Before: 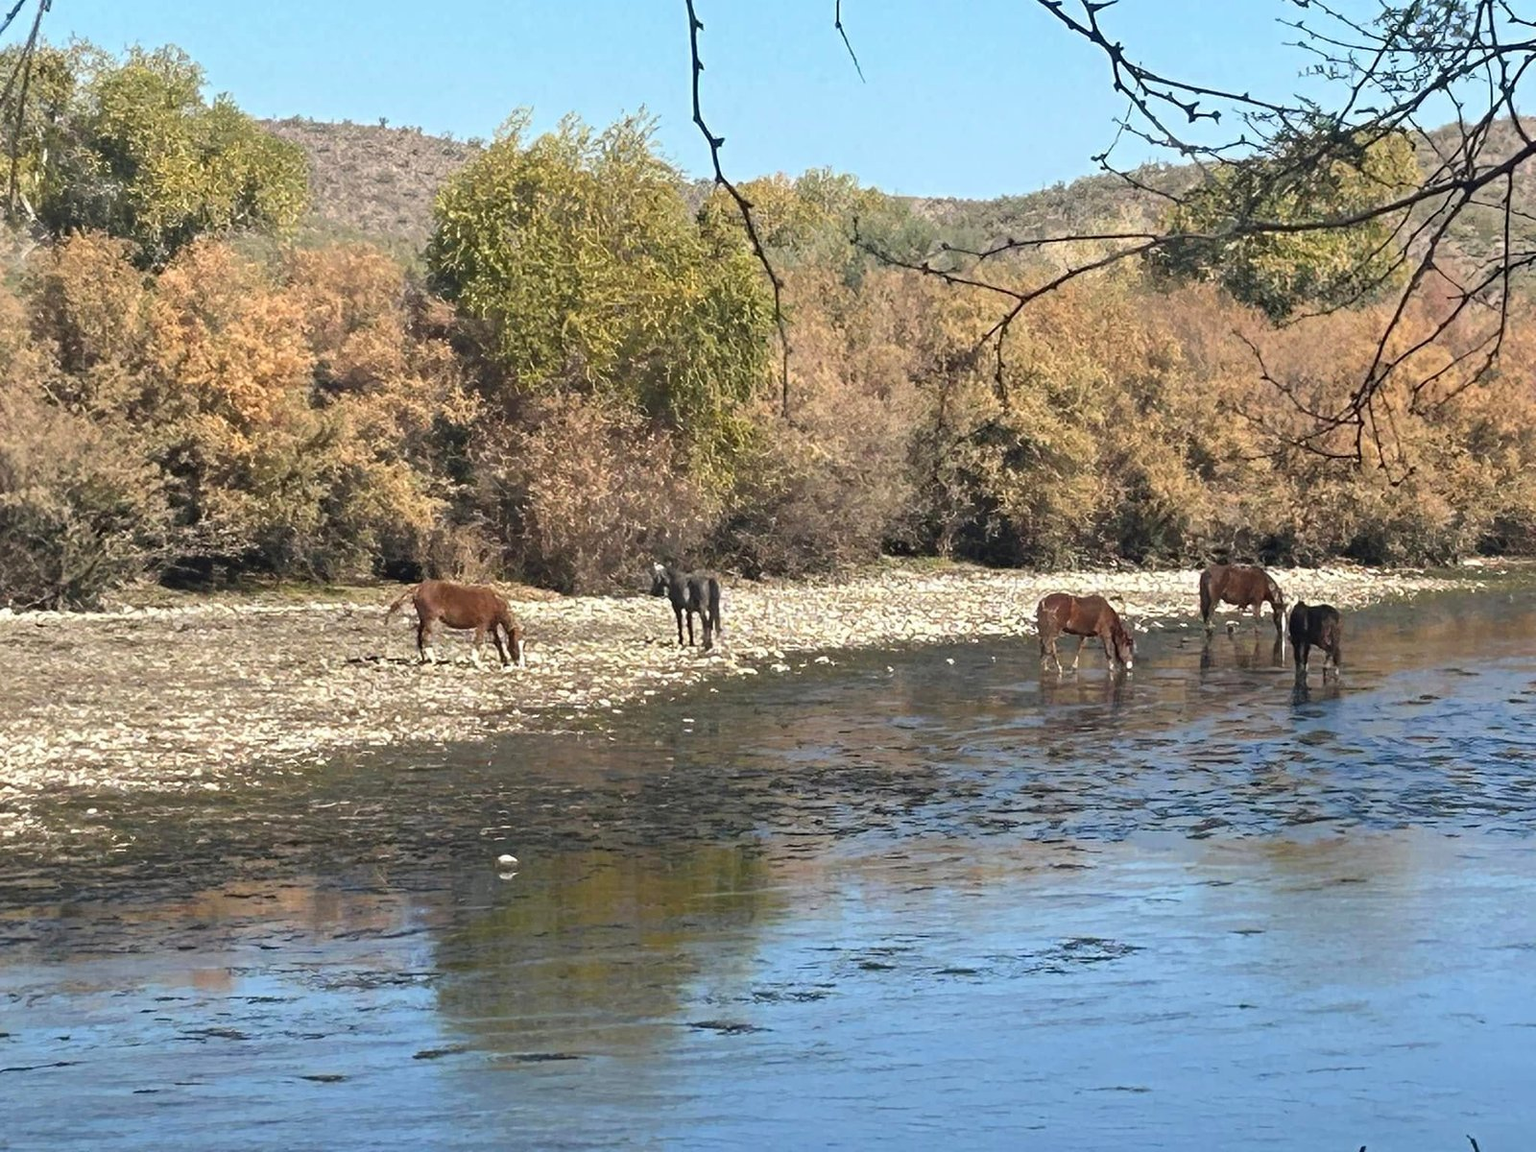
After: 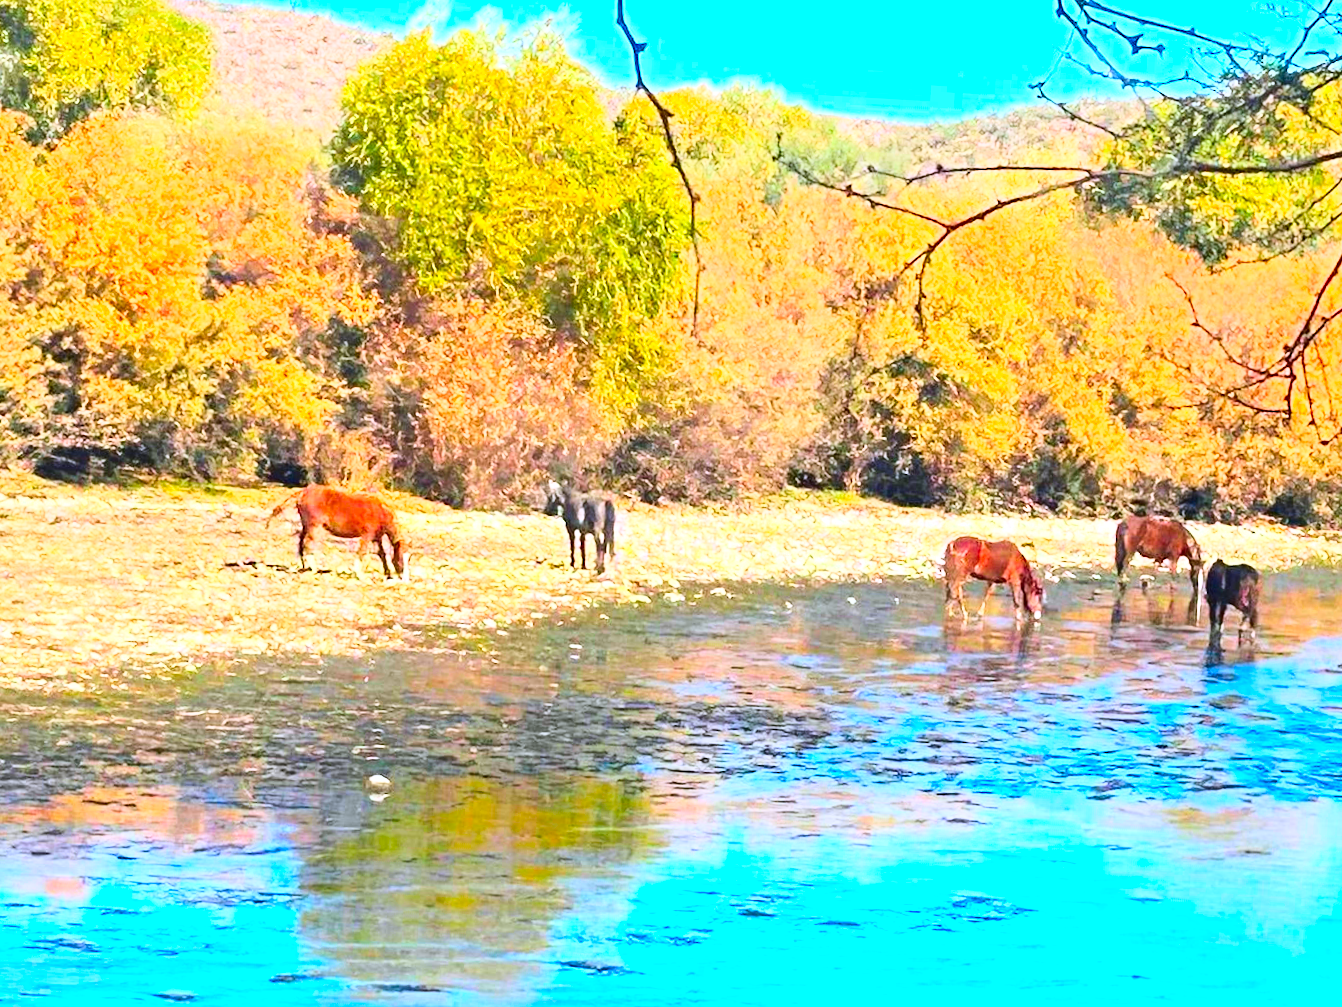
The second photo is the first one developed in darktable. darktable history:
base curve: curves: ch0 [(0, 0) (0.018, 0.026) (0.143, 0.37) (0.33, 0.731) (0.458, 0.853) (0.735, 0.965) (0.905, 0.986) (1, 1)]
exposure: black level correction 0.001, exposure 0.5 EV, compensate exposure bias true, compensate highlight preservation false
white balance: red 0.976, blue 1.04
crop and rotate: angle -3.27°, left 5.211%, top 5.211%, right 4.607%, bottom 4.607%
color correction: highlights a* 1.59, highlights b* -1.7, saturation 2.48
